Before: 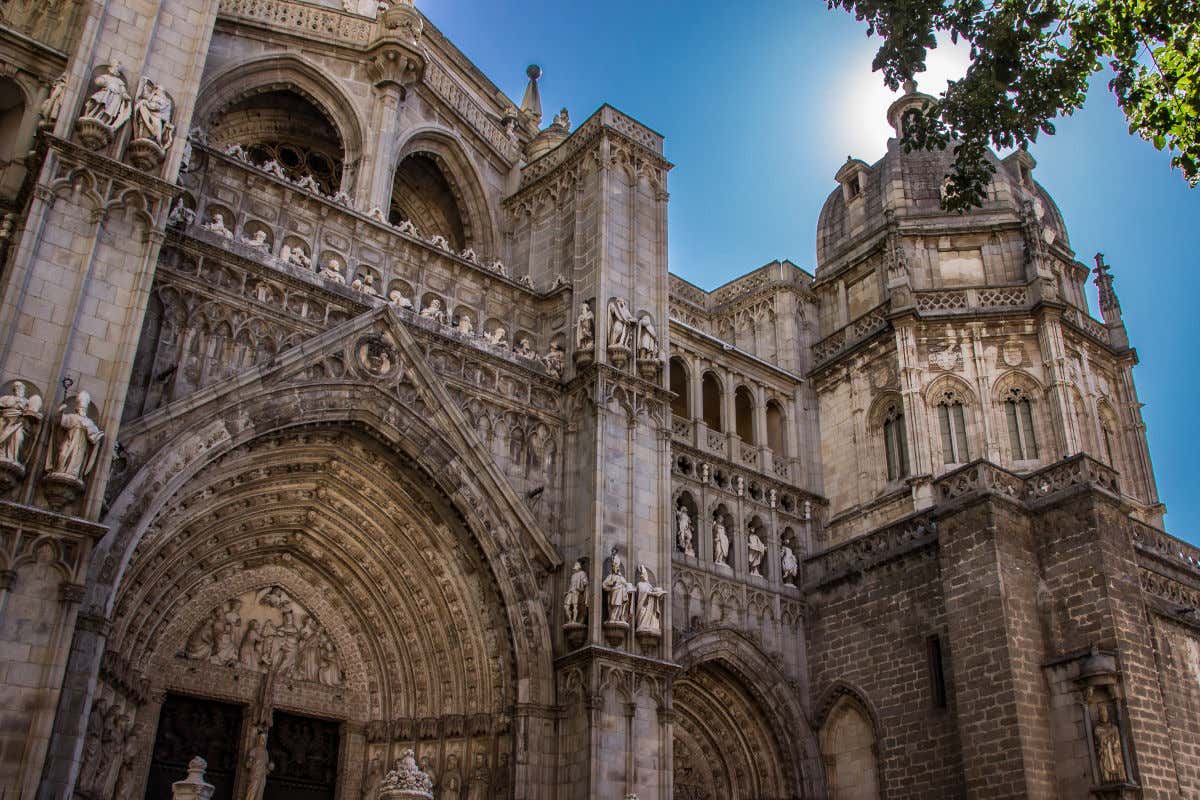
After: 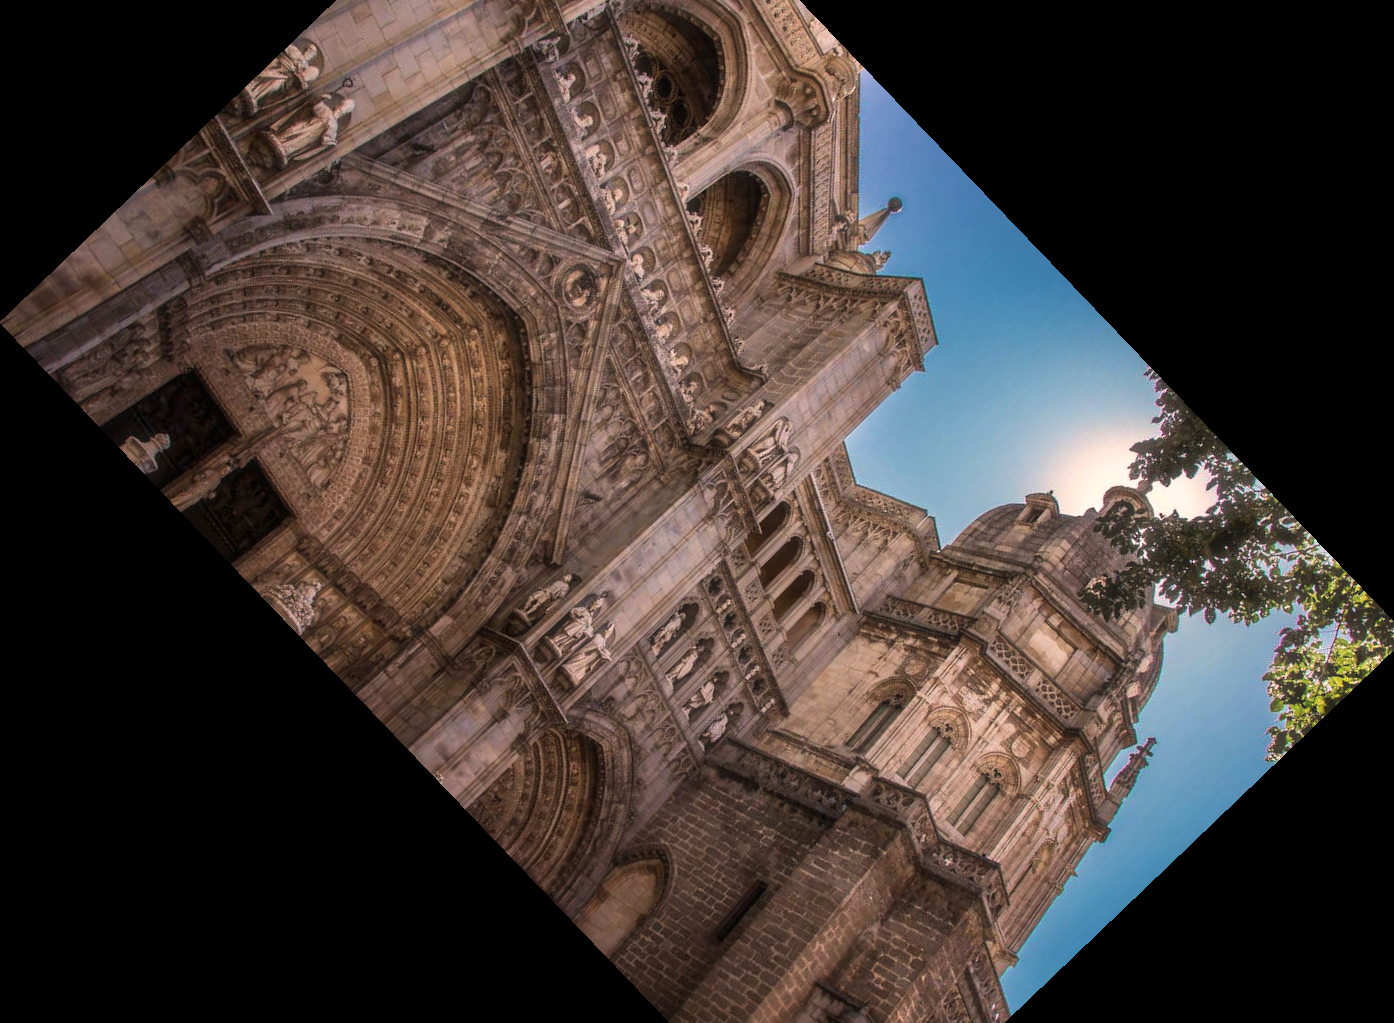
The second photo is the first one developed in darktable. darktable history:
white balance: red 1.127, blue 0.943
crop and rotate: angle -46.26°, top 16.234%, right 0.912%, bottom 11.704%
haze removal: strength -0.09, adaptive false
